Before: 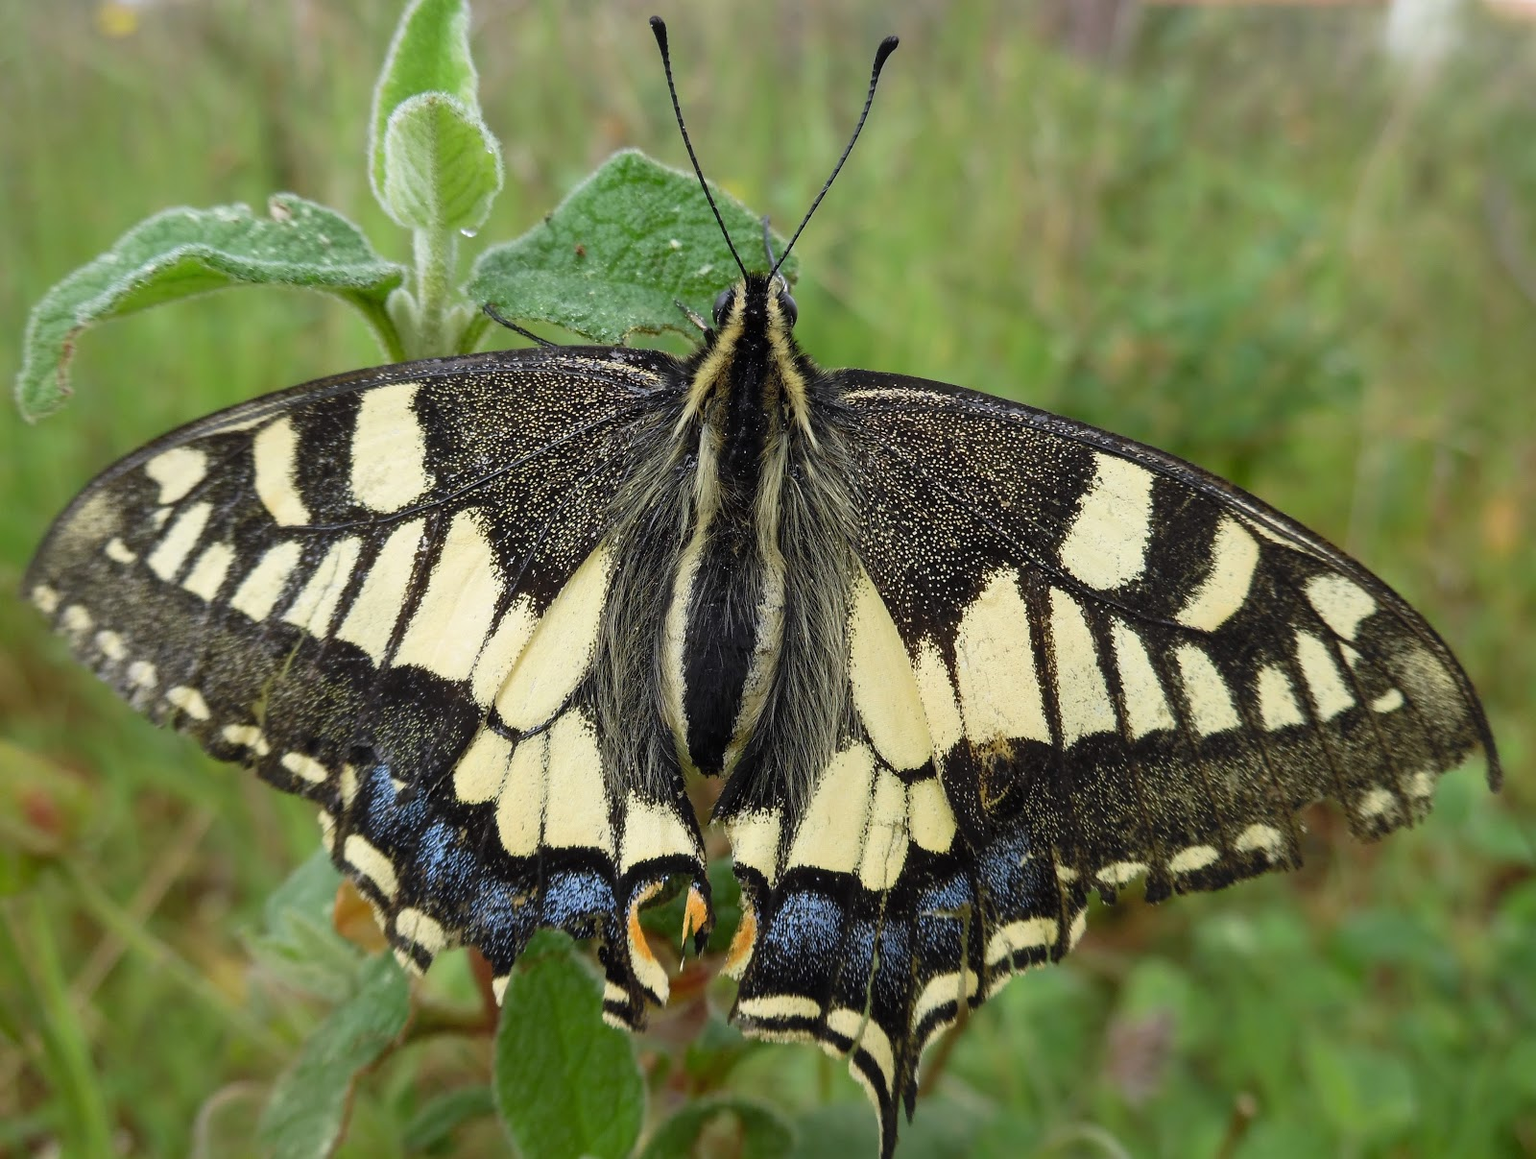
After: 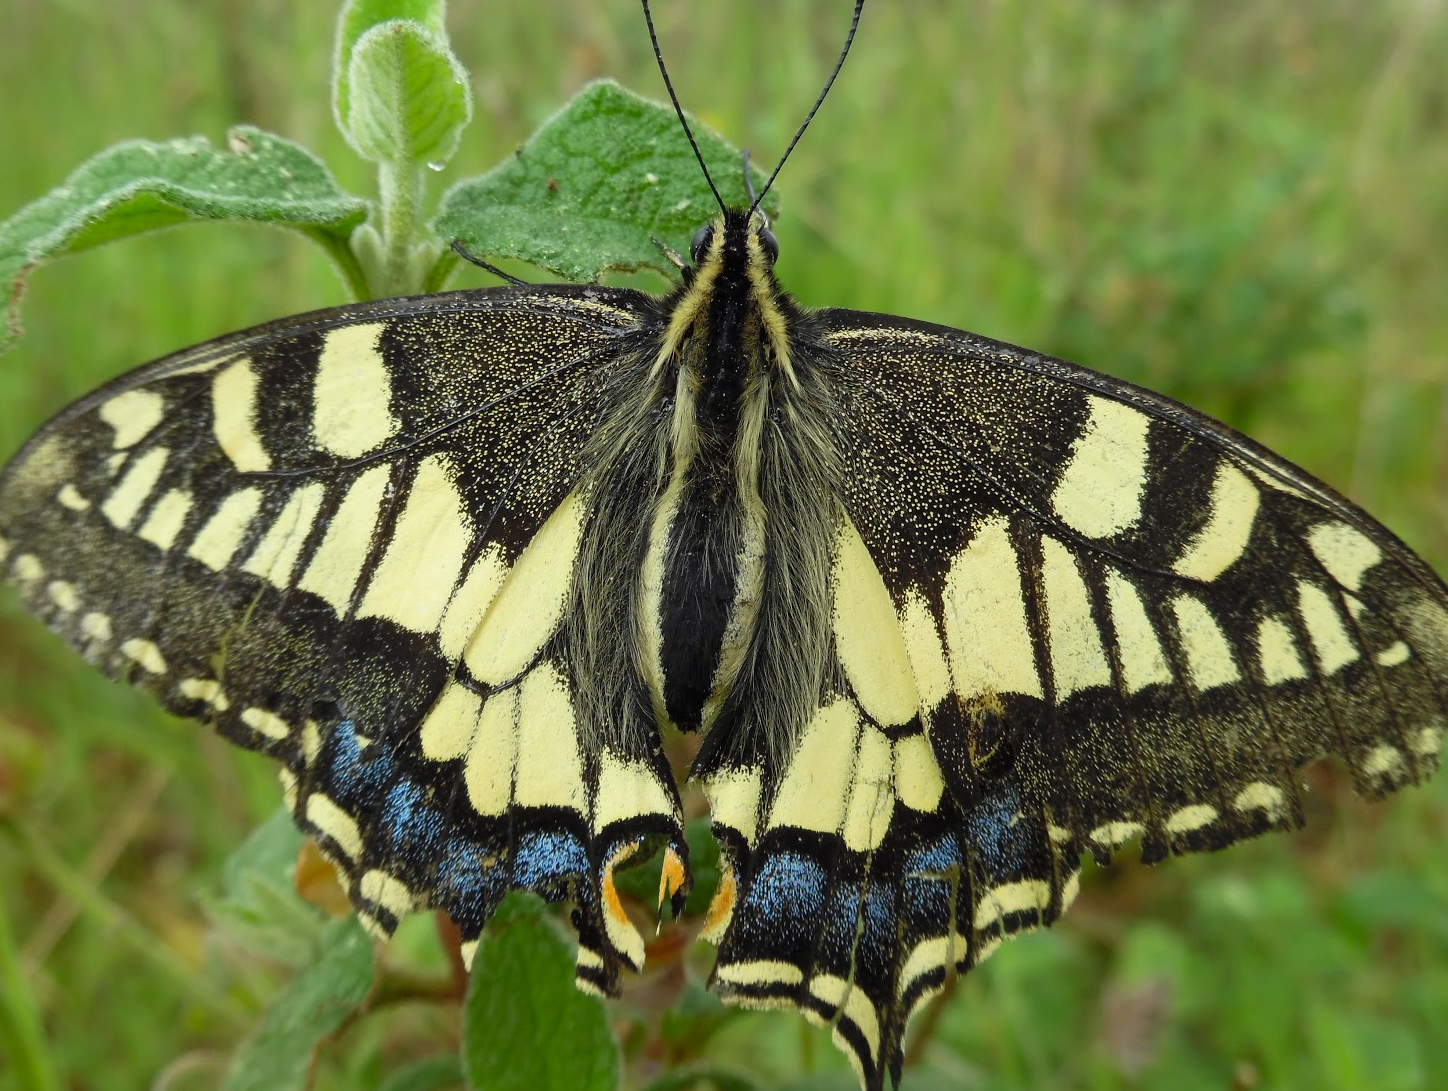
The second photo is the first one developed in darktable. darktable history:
levels: black 0.034%
crop: left 3.305%, top 6.374%, right 6.193%, bottom 3.21%
color correction: highlights a* -5.88, highlights b* 11.33
color zones: curves: ch1 [(0.25, 0.5) (0.747, 0.71)]
